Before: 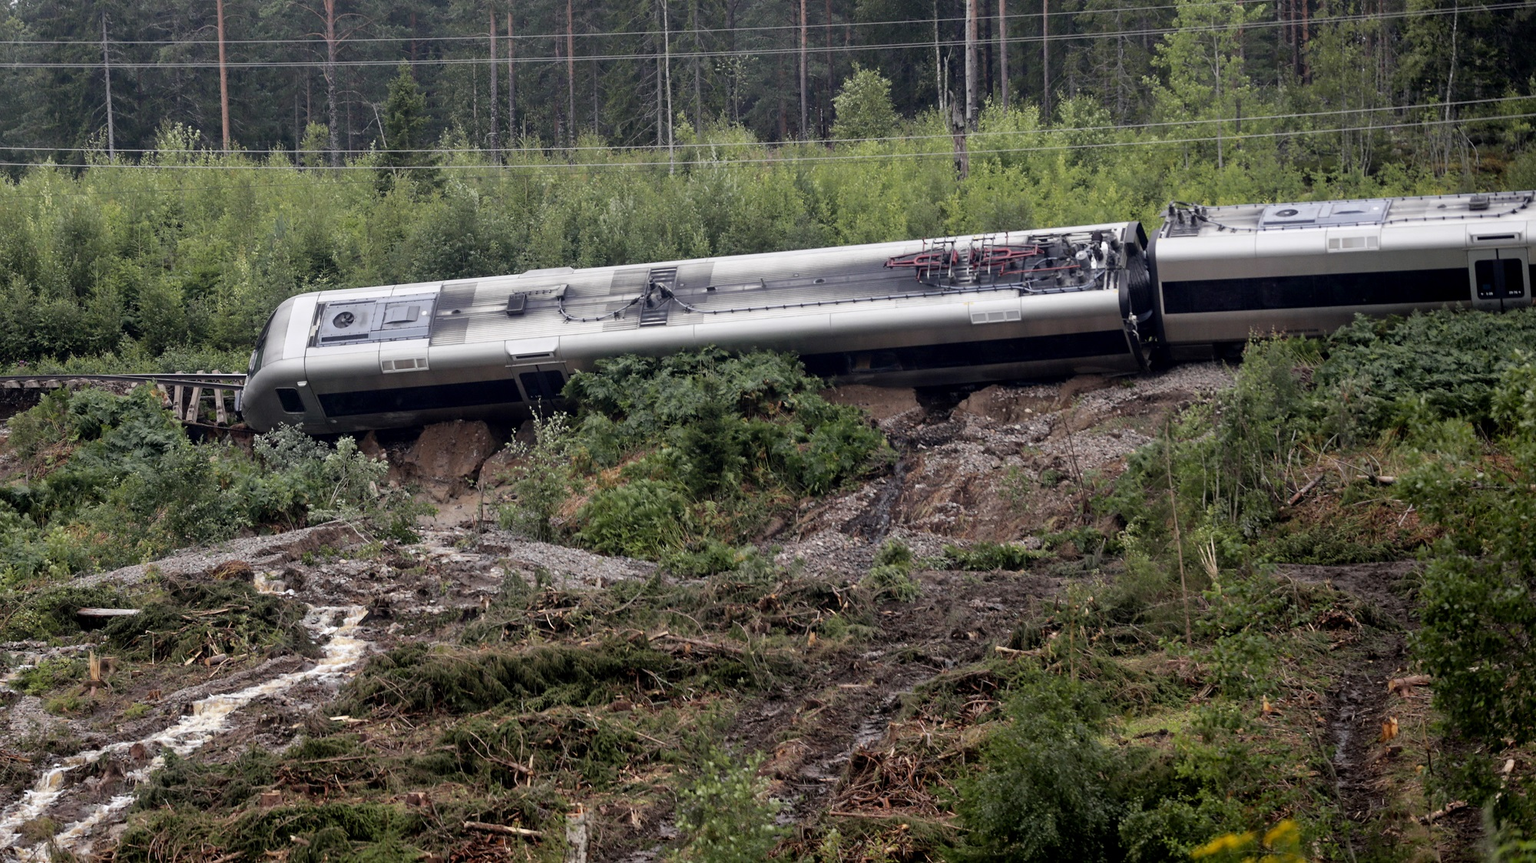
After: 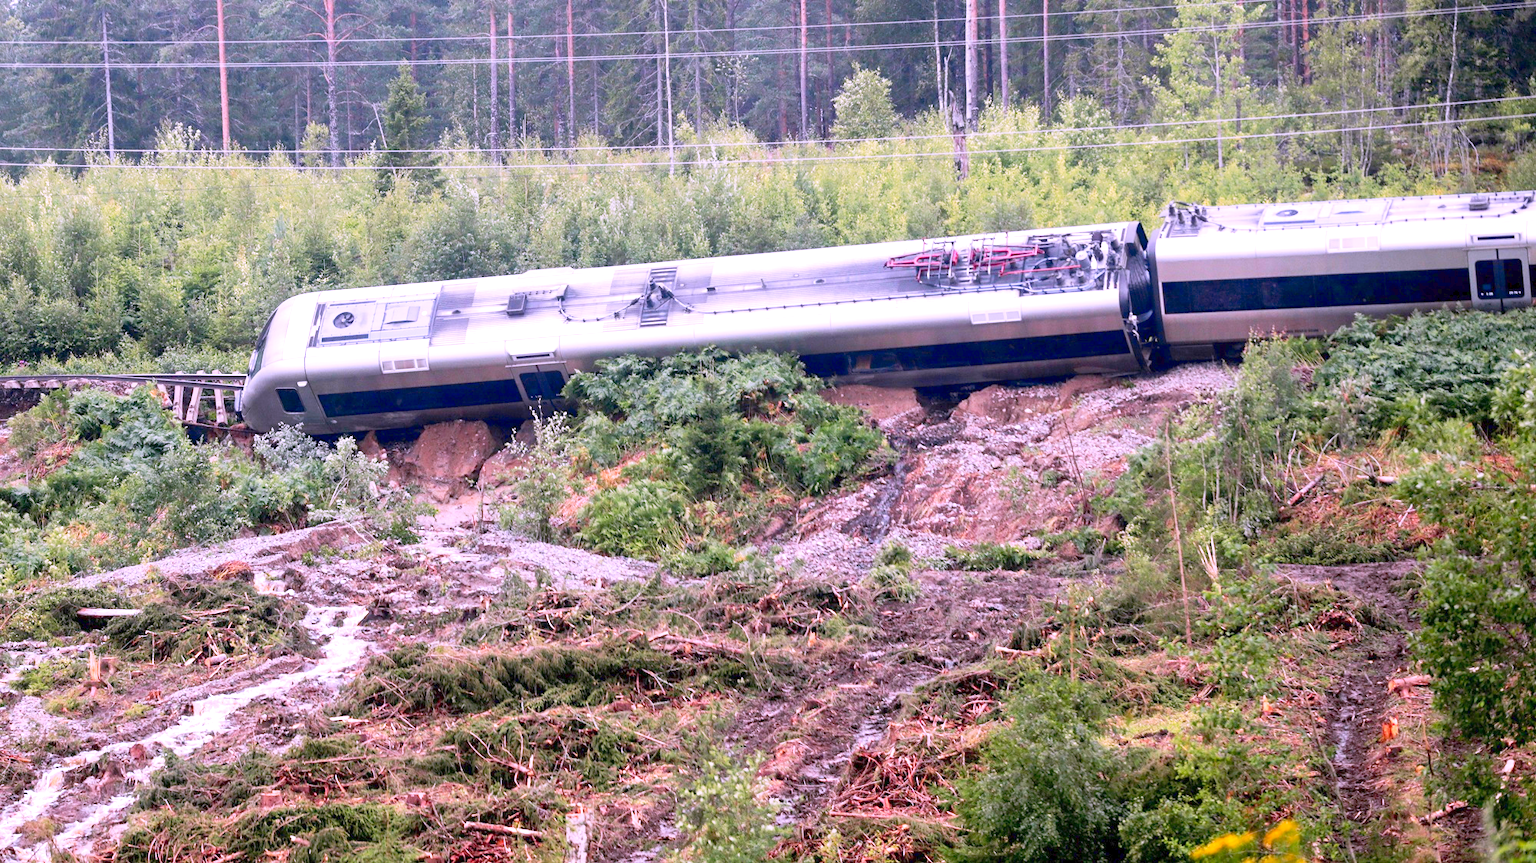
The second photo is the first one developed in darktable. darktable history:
tone curve: curves: ch0 [(0, 0) (0.003, 0.006) (0.011, 0.015) (0.025, 0.032) (0.044, 0.054) (0.069, 0.079) (0.1, 0.111) (0.136, 0.146) (0.177, 0.186) (0.224, 0.229) (0.277, 0.286) (0.335, 0.348) (0.399, 0.426) (0.468, 0.514) (0.543, 0.609) (0.623, 0.706) (0.709, 0.789) (0.801, 0.862) (0.898, 0.926) (1, 1)], preserve colors none
levels: gray 59.41%, levels [0, 0.397, 0.955]
exposure: exposure 0.606 EV, compensate exposure bias true, compensate highlight preservation false
color correction: highlights a* 15.21, highlights b* -25.2
